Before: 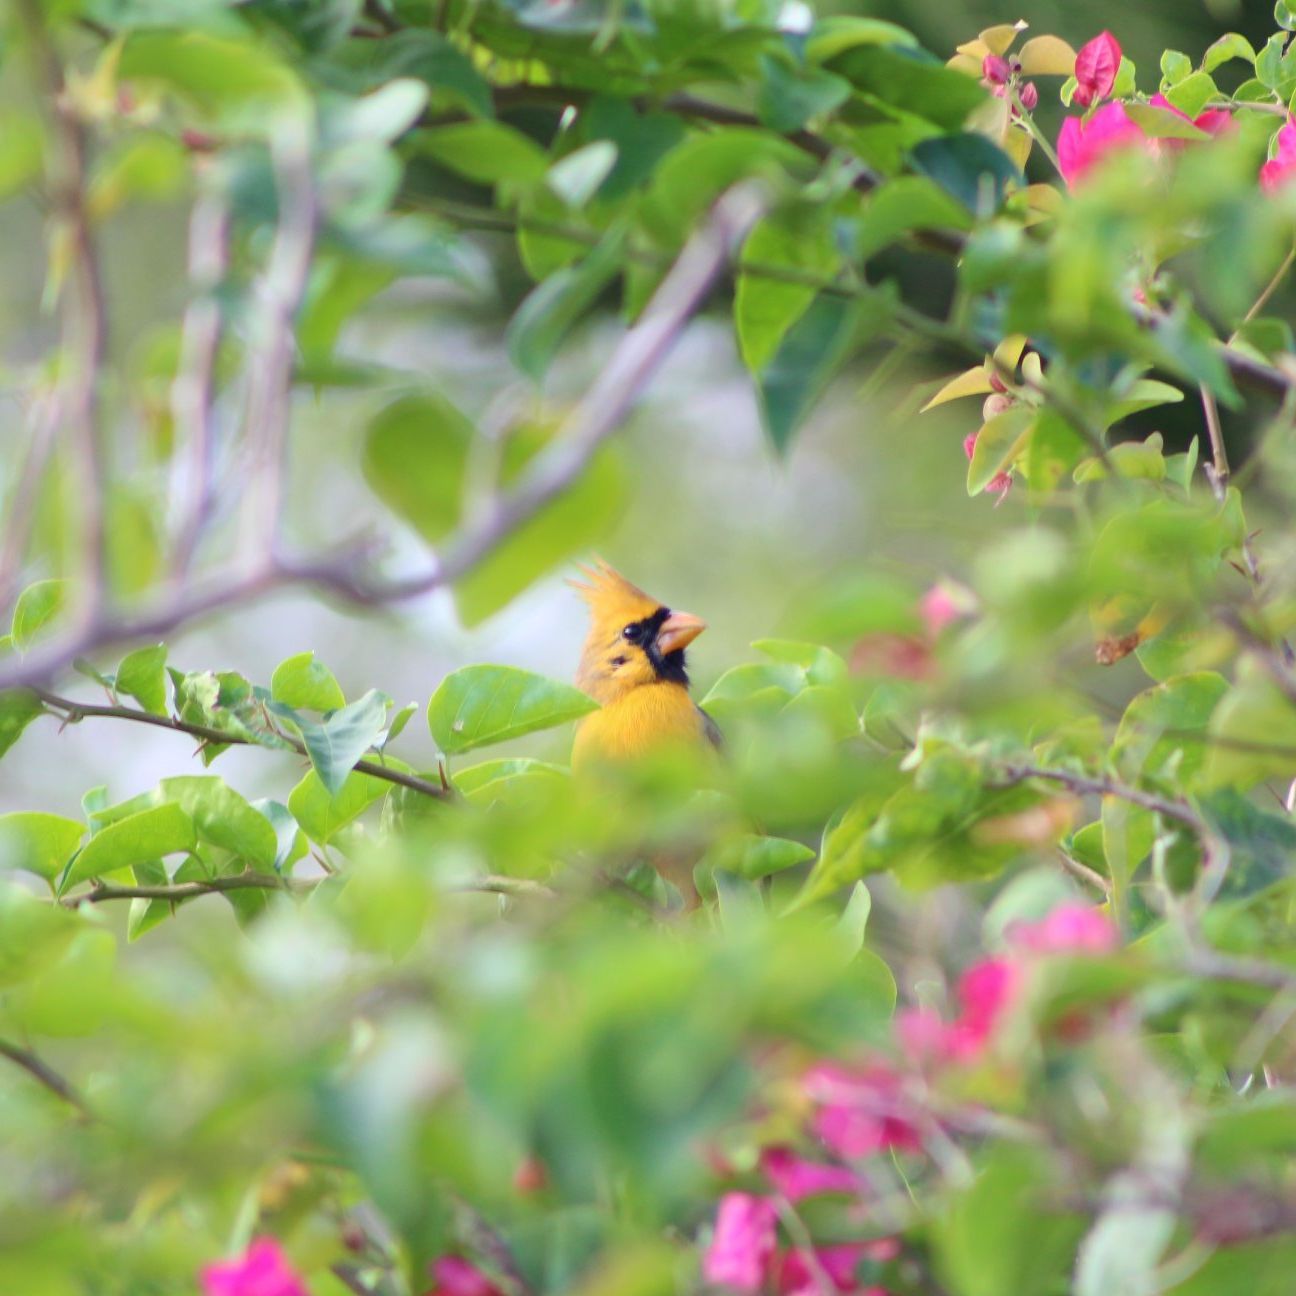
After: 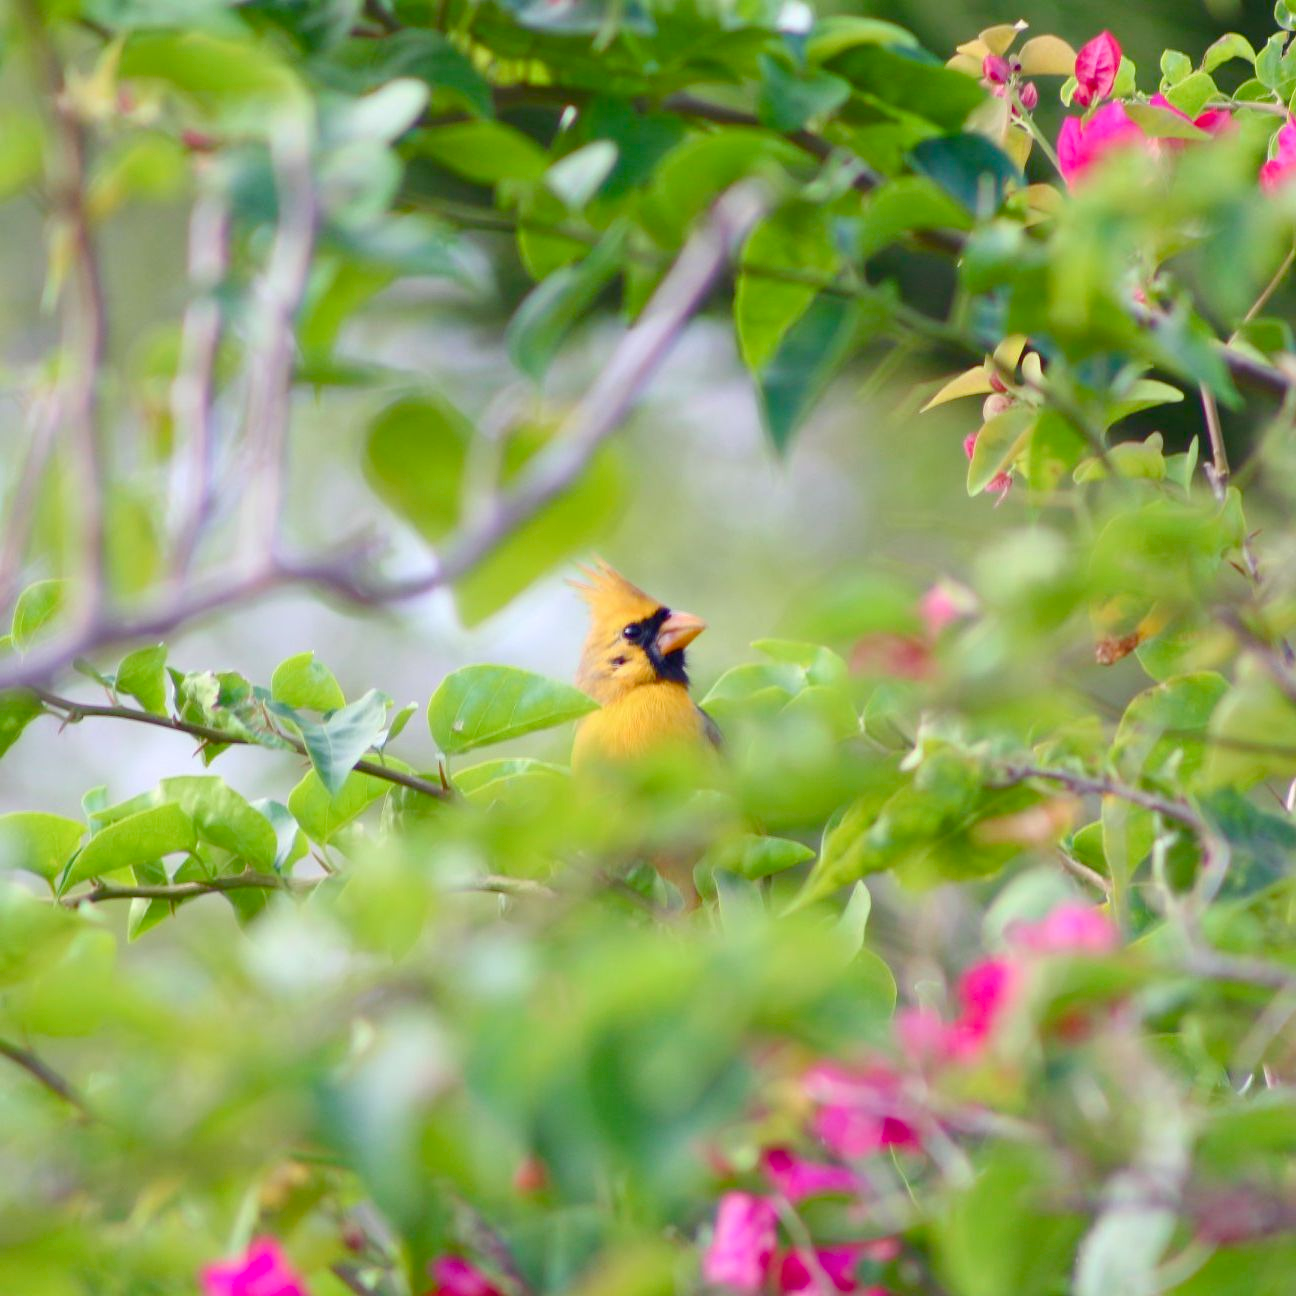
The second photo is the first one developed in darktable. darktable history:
color balance rgb: perceptual saturation grading › global saturation 20%, perceptual saturation grading › highlights -25.782%, perceptual saturation grading › shadows 49.403%
contrast brightness saturation: contrast 0.054
